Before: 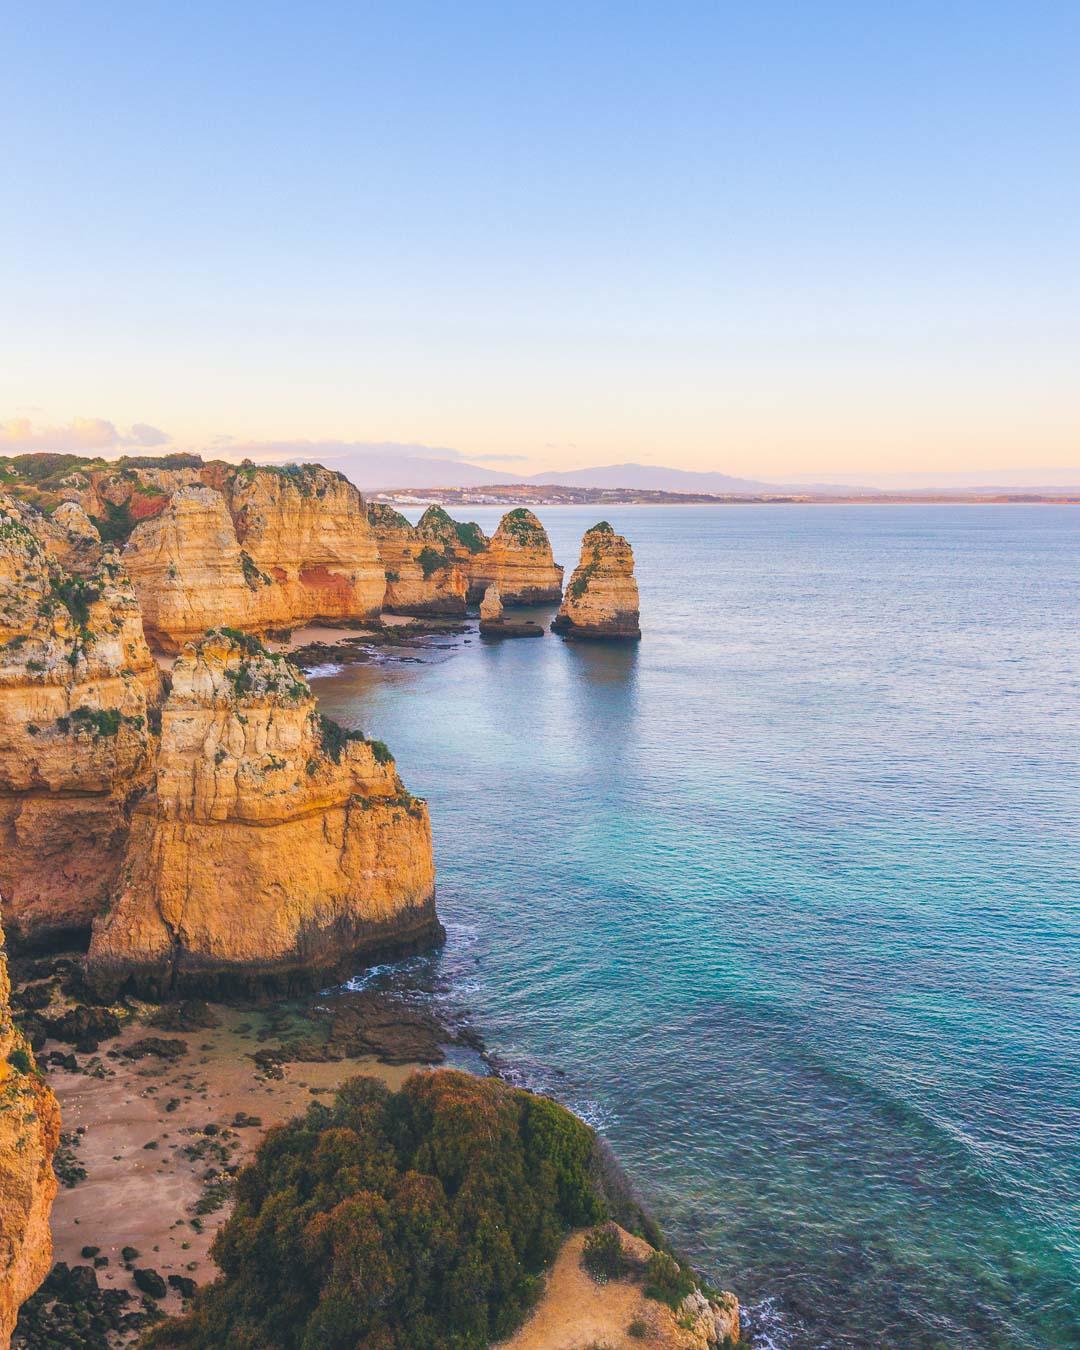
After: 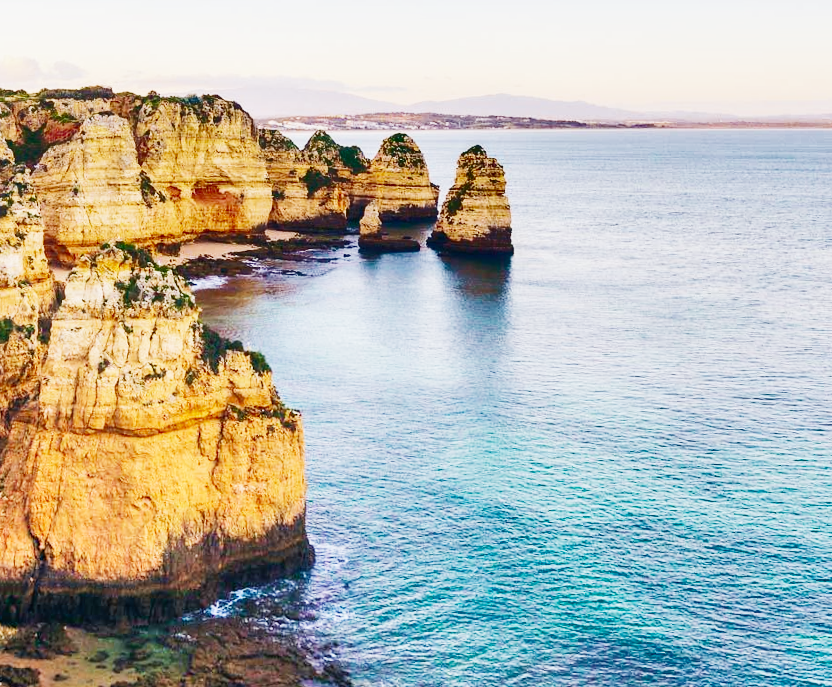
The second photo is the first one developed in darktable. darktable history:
sigmoid: contrast 1.8, skew -0.2, preserve hue 0%, red attenuation 0.1, red rotation 0.035, green attenuation 0.1, green rotation -0.017, blue attenuation 0.15, blue rotation -0.052, base primaries Rec2020
exposure: black level correction 0.01, exposure 1 EV, compensate highlight preservation false
rotate and perspective: rotation 0.72°, lens shift (vertical) -0.352, lens shift (horizontal) -0.051, crop left 0.152, crop right 0.859, crop top 0.019, crop bottom 0.964
shadows and highlights: radius 171.16, shadows 27, white point adjustment 3.13, highlights -67.95, soften with gaussian
crop: left 1.744%, top 19.225%, right 5.069%, bottom 28.357%
velvia: on, module defaults
